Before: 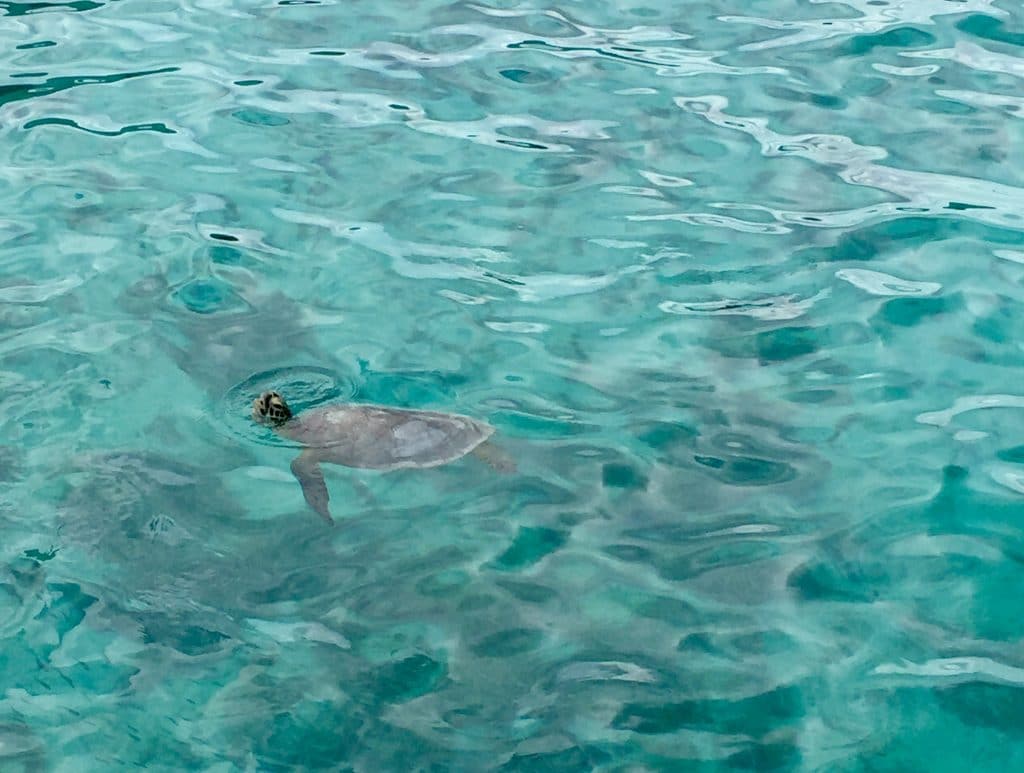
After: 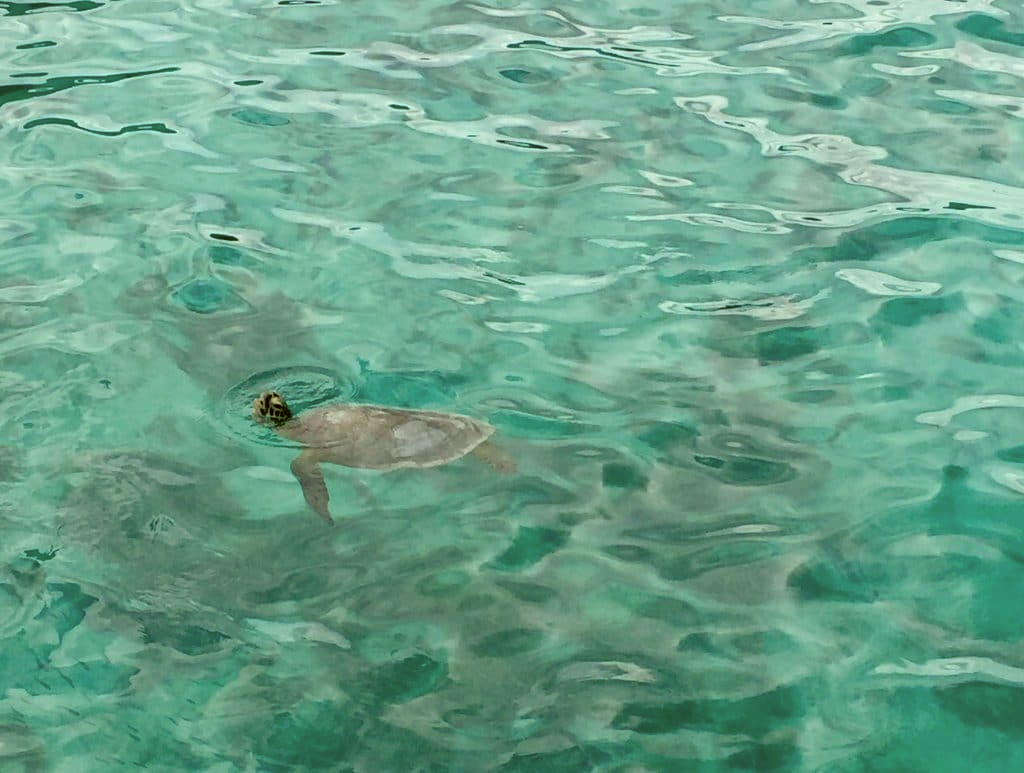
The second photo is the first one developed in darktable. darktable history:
tone equalizer: -8 EV -0.55 EV
color correction: highlights a* -1.43, highlights b* 10.12, shadows a* 0.395, shadows b* 19.35
